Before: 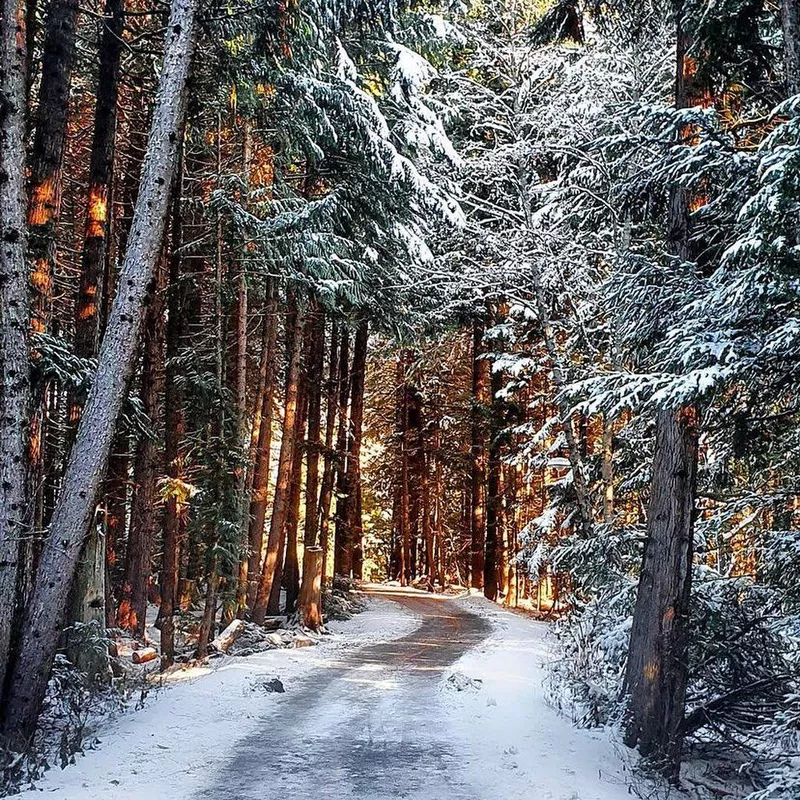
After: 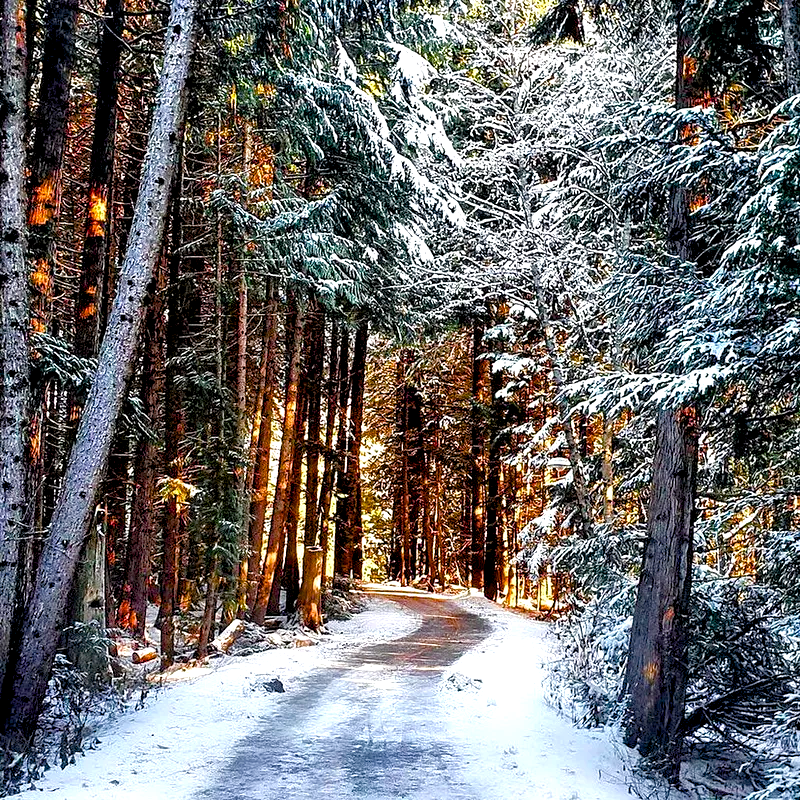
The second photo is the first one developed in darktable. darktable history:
color balance rgb: global offset › luminance -0.846%, perceptual saturation grading › global saturation 24.351%, perceptual saturation grading › highlights -23.634%, perceptual saturation grading › mid-tones 24.649%, perceptual saturation grading › shadows 39.387%, perceptual brilliance grading › global brilliance 17.833%, global vibrance 11.988%
